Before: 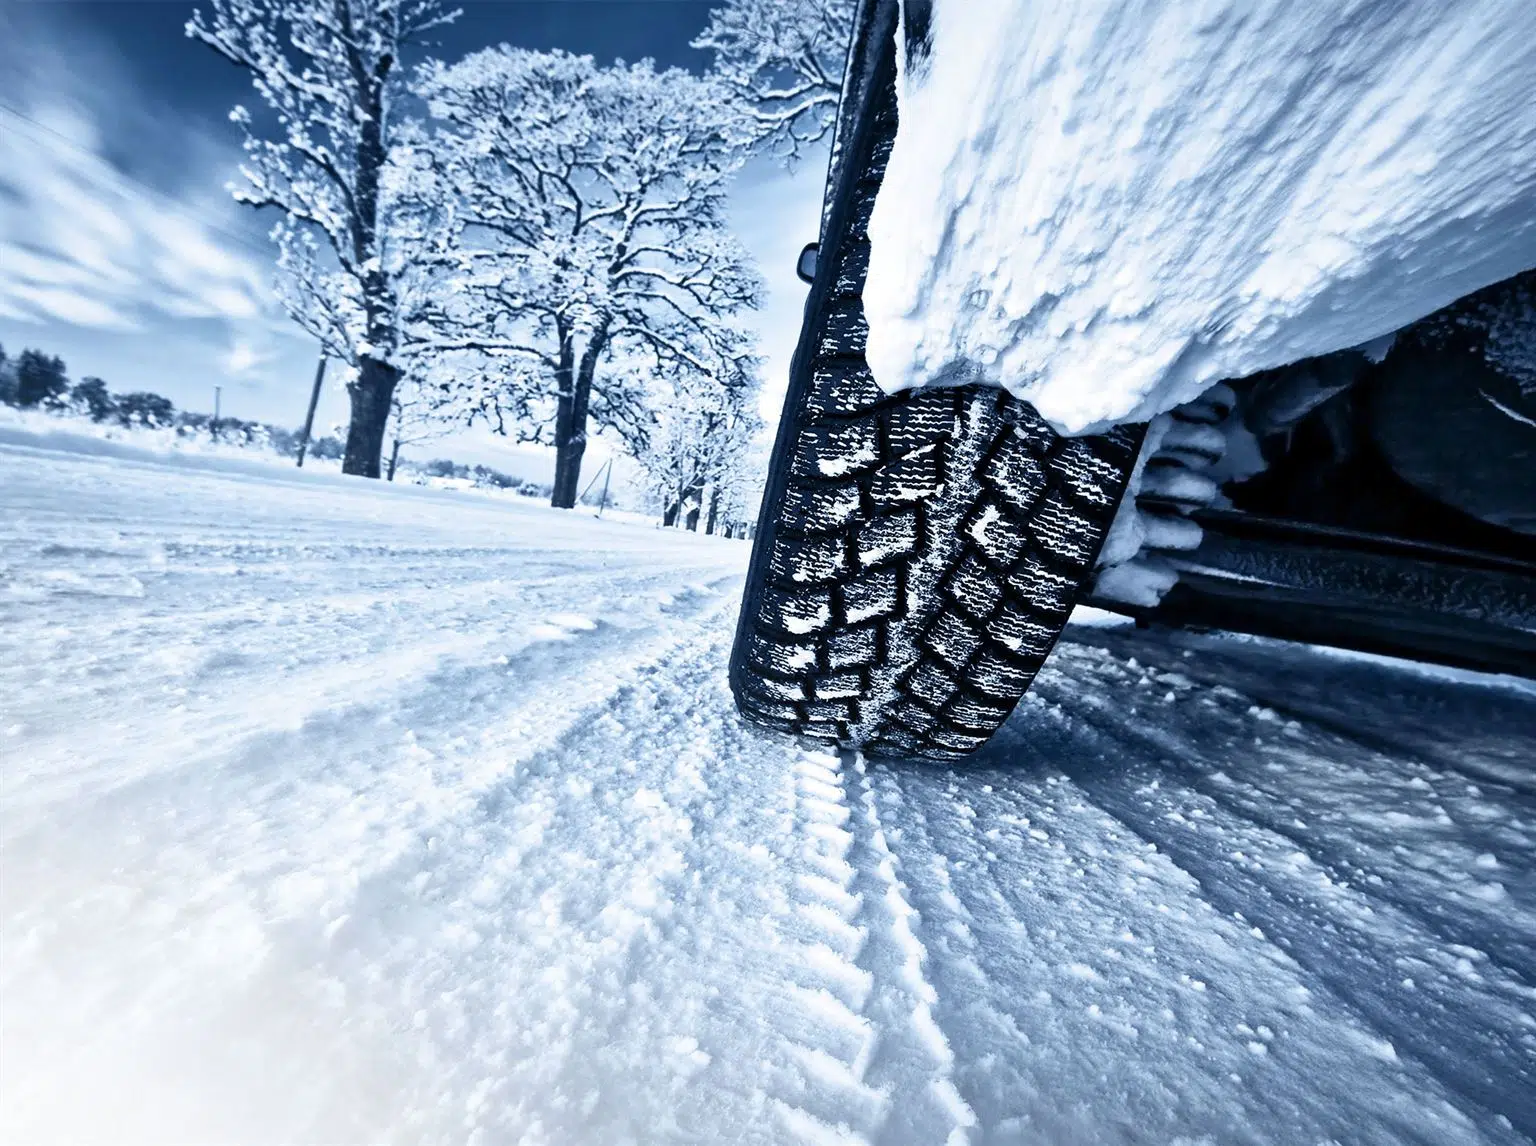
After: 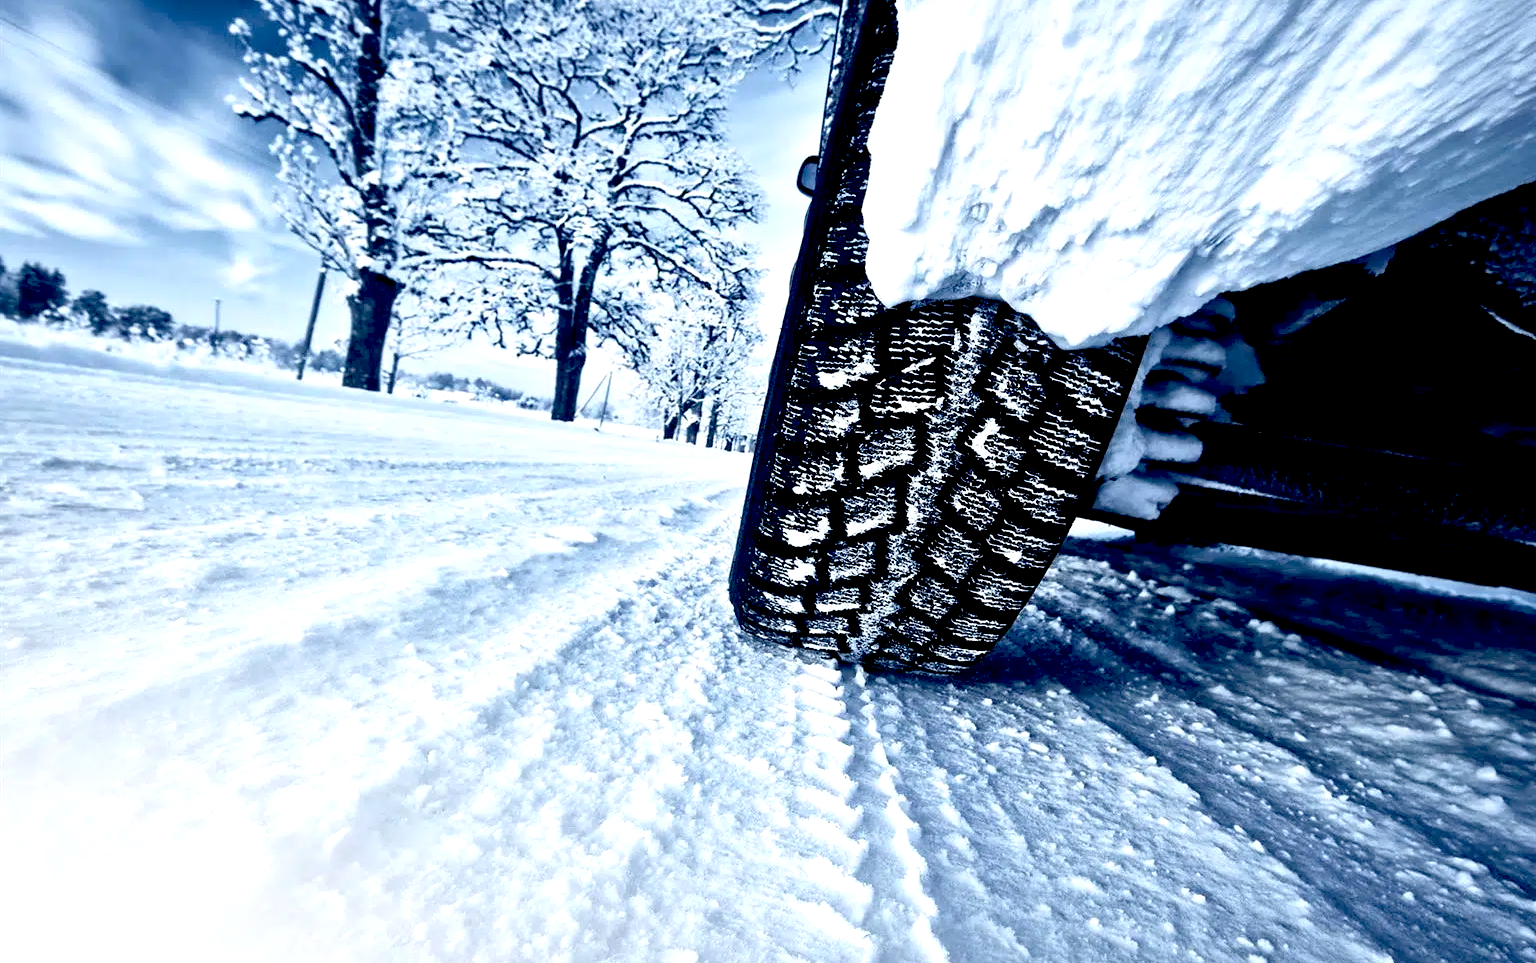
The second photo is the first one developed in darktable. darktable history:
exposure: black level correction 0.031, exposure 0.304 EV, compensate highlight preservation false
crop: top 7.625%, bottom 8.027%
